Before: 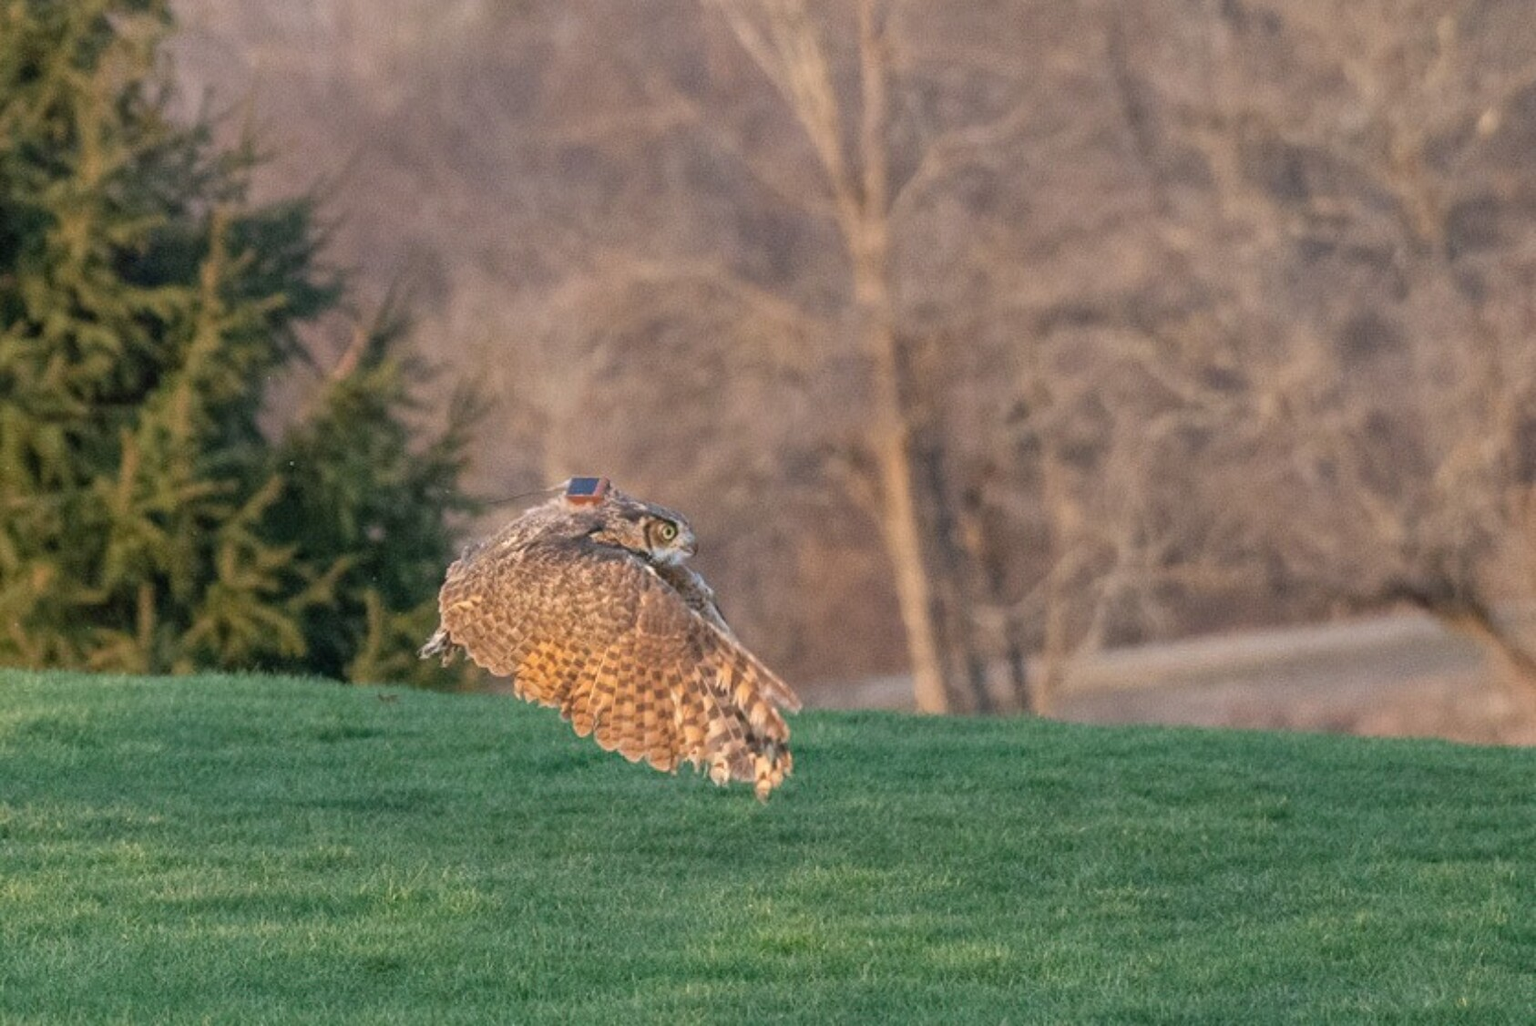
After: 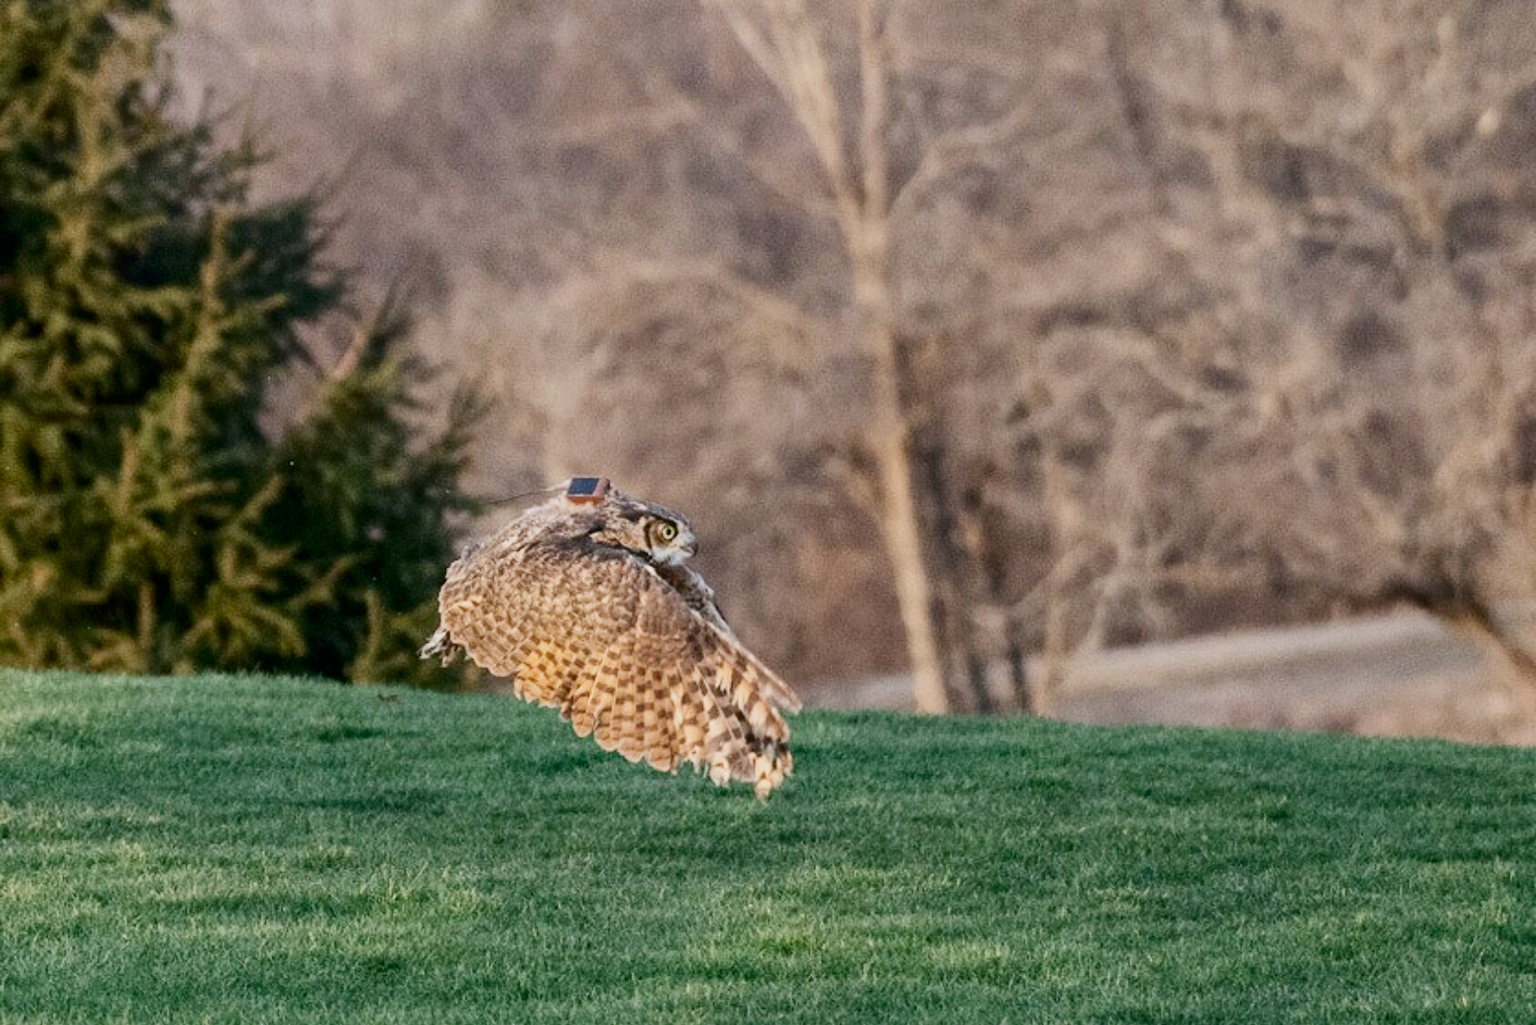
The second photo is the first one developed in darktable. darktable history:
filmic rgb: black relative exposure -7.65 EV, white relative exposure 4.56 EV, hardness 3.61, preserve chrominance no, color science v4 (2020), type of noise poissonian
contrast brightness saturation: contrast 0.296
